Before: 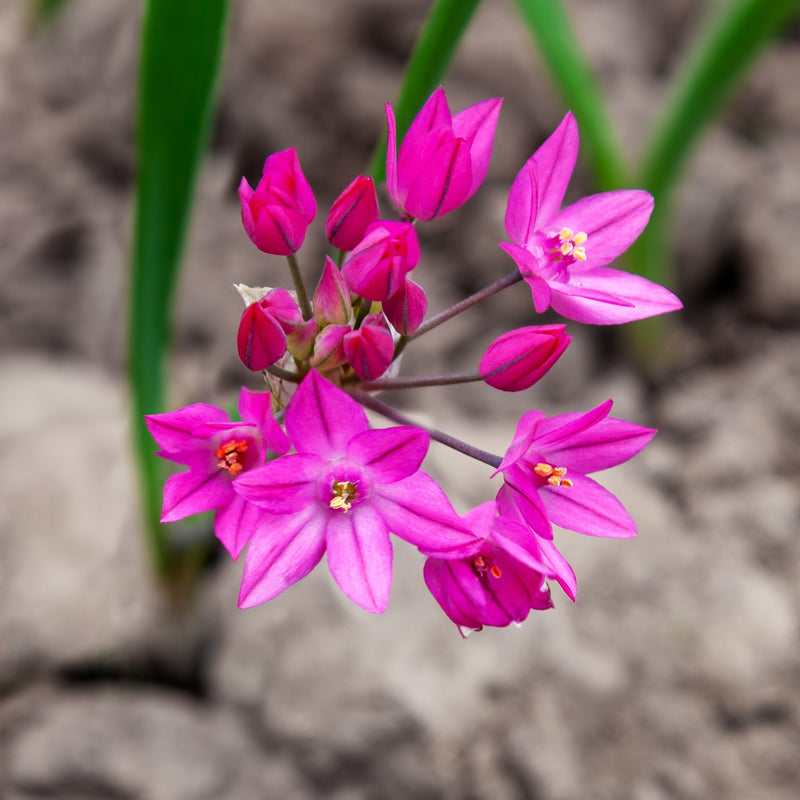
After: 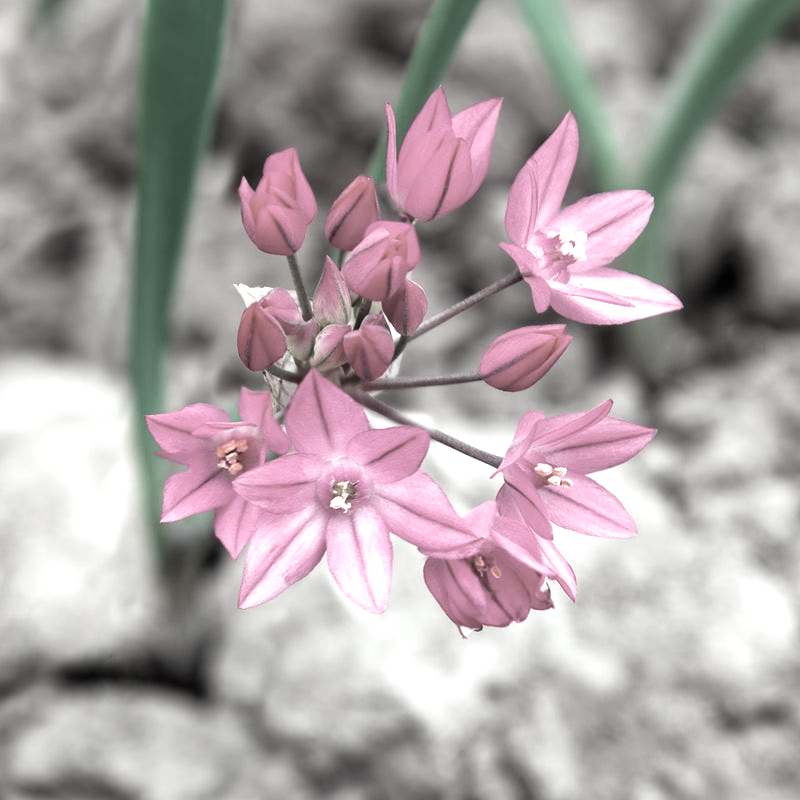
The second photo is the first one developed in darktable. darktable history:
exposure: black level correction 0, exposure 1 EV, compensate exposure bias true, compensate highlight preservation false
color contrast: green-magenta contrast 0.3, blue-yellow contrast 0.15
color correction: highlights a* -8, highlights b* 3.1
